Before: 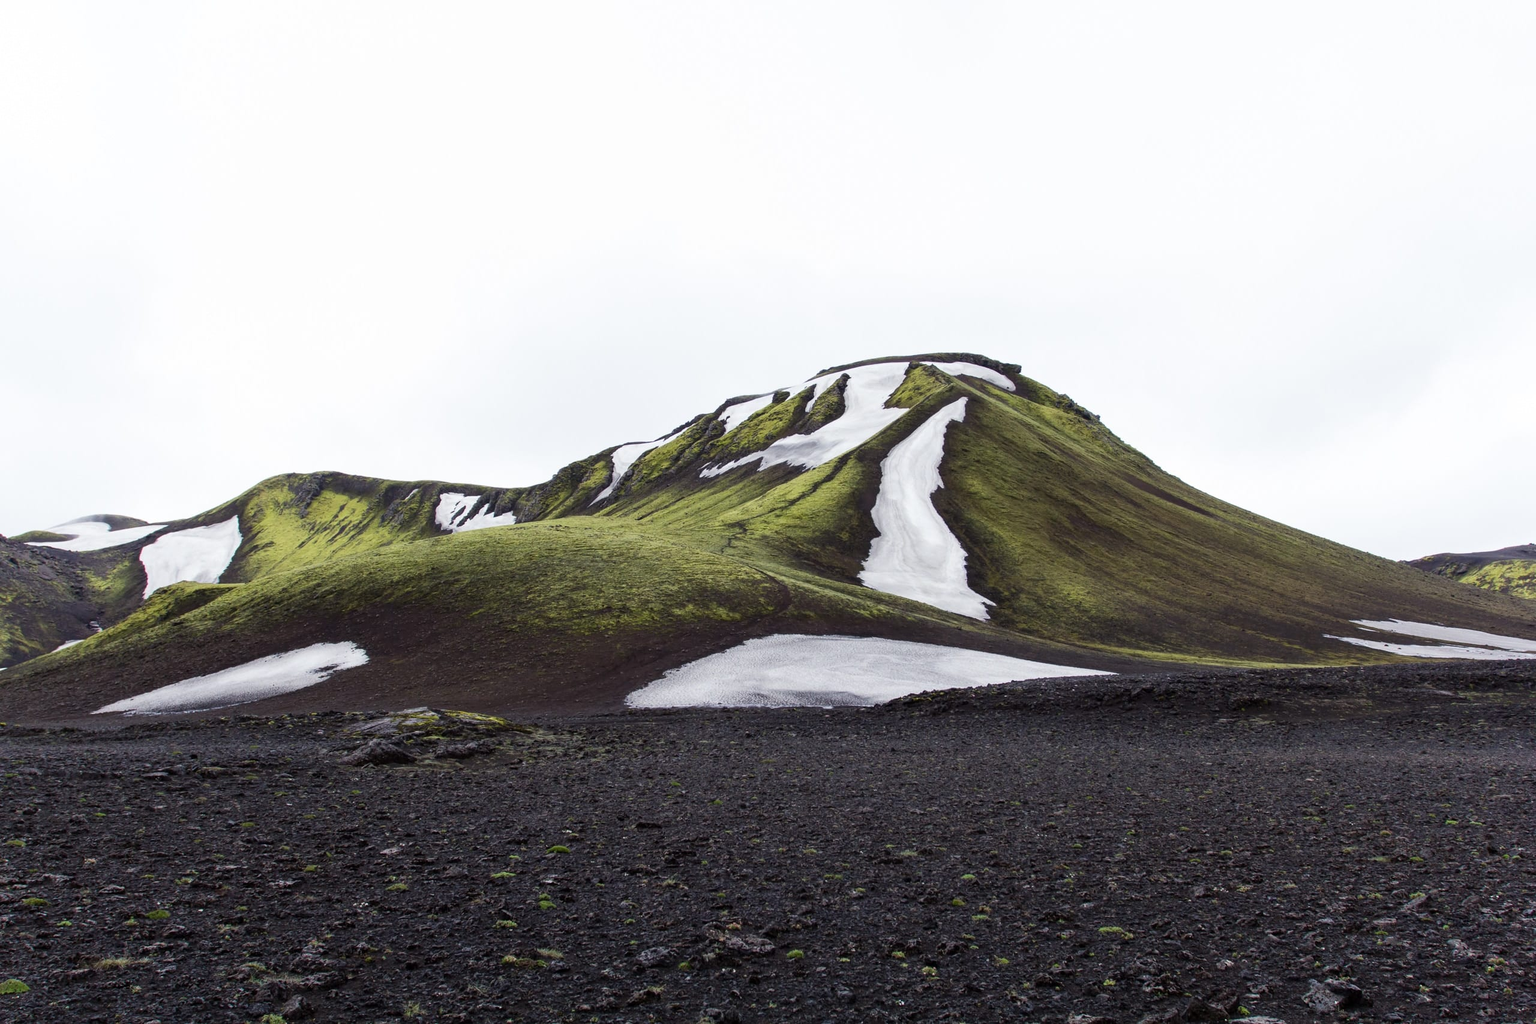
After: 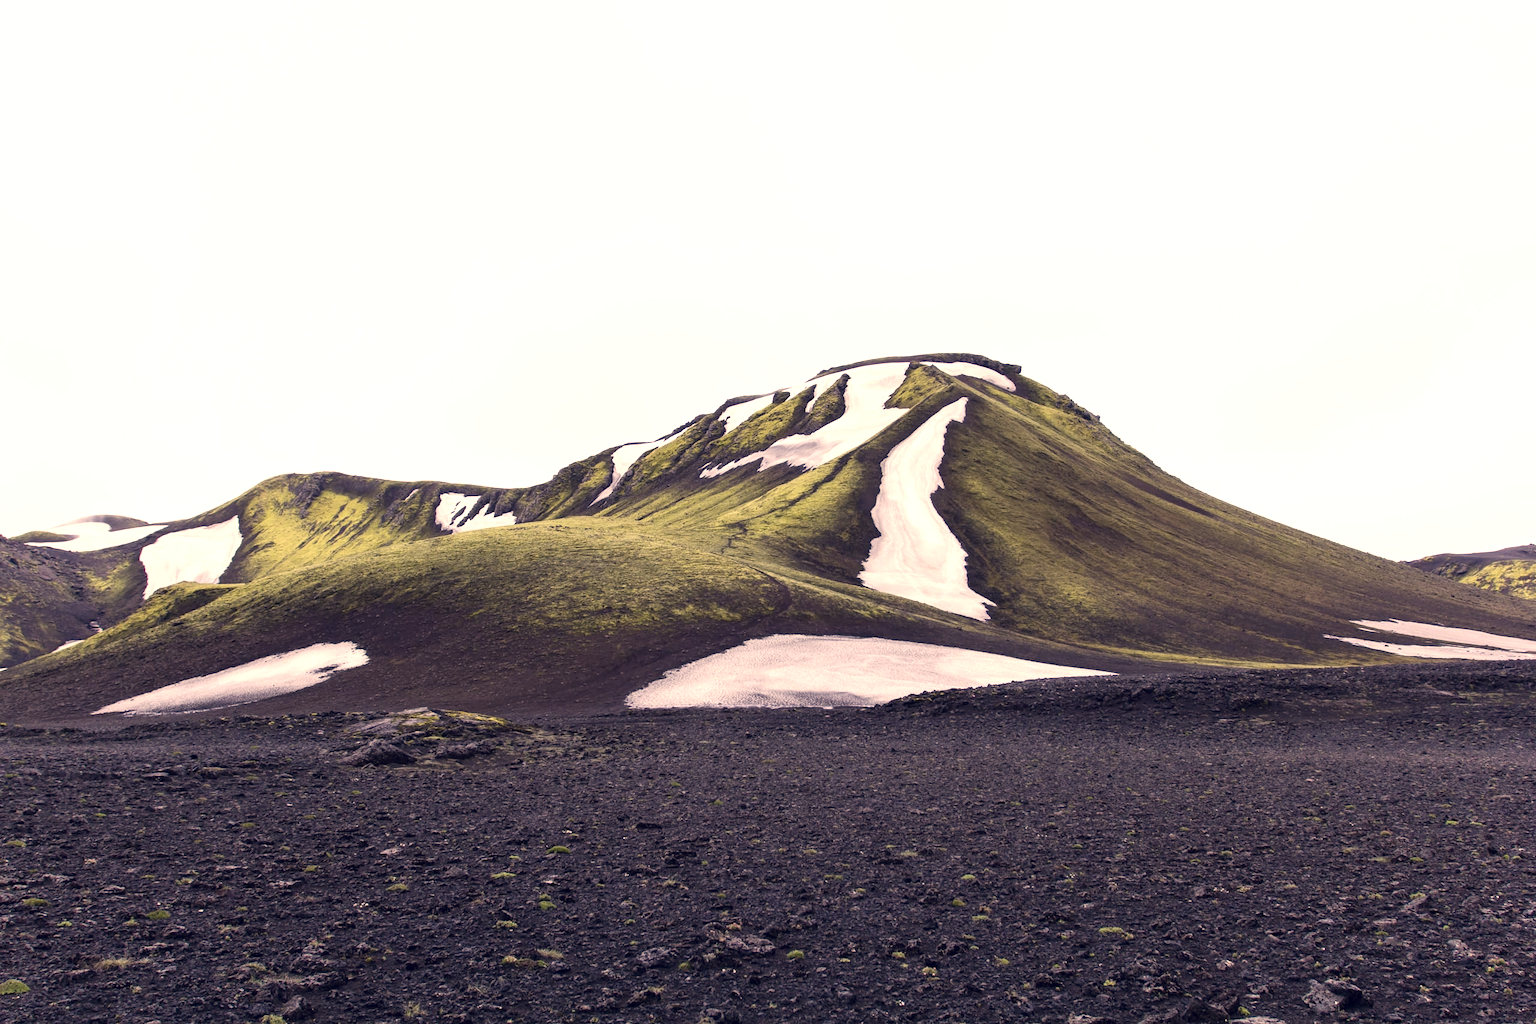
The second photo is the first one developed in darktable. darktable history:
white balance: red 1.004, blue 1.024
color calibration: illuminant Planckian (black body), x 0.351, y 0.352, temperature 4794.27 K
exposure: black level correction 0, exposure 0.5 EV, compensate highlight preservation false
color correction: highlights a* 19.59, highlights b* 27.49, shadows a* 3.46, shadows b* -17.28, saturation 0.73
